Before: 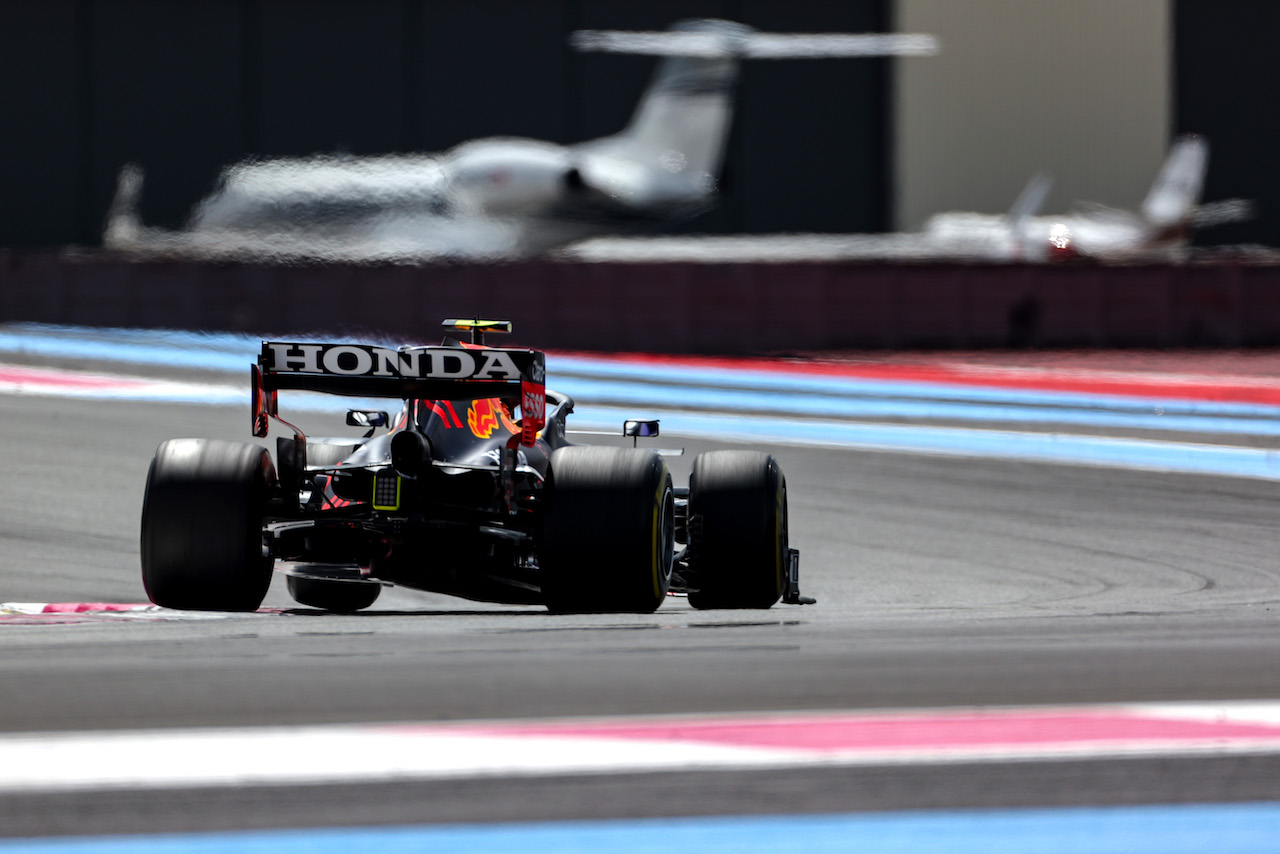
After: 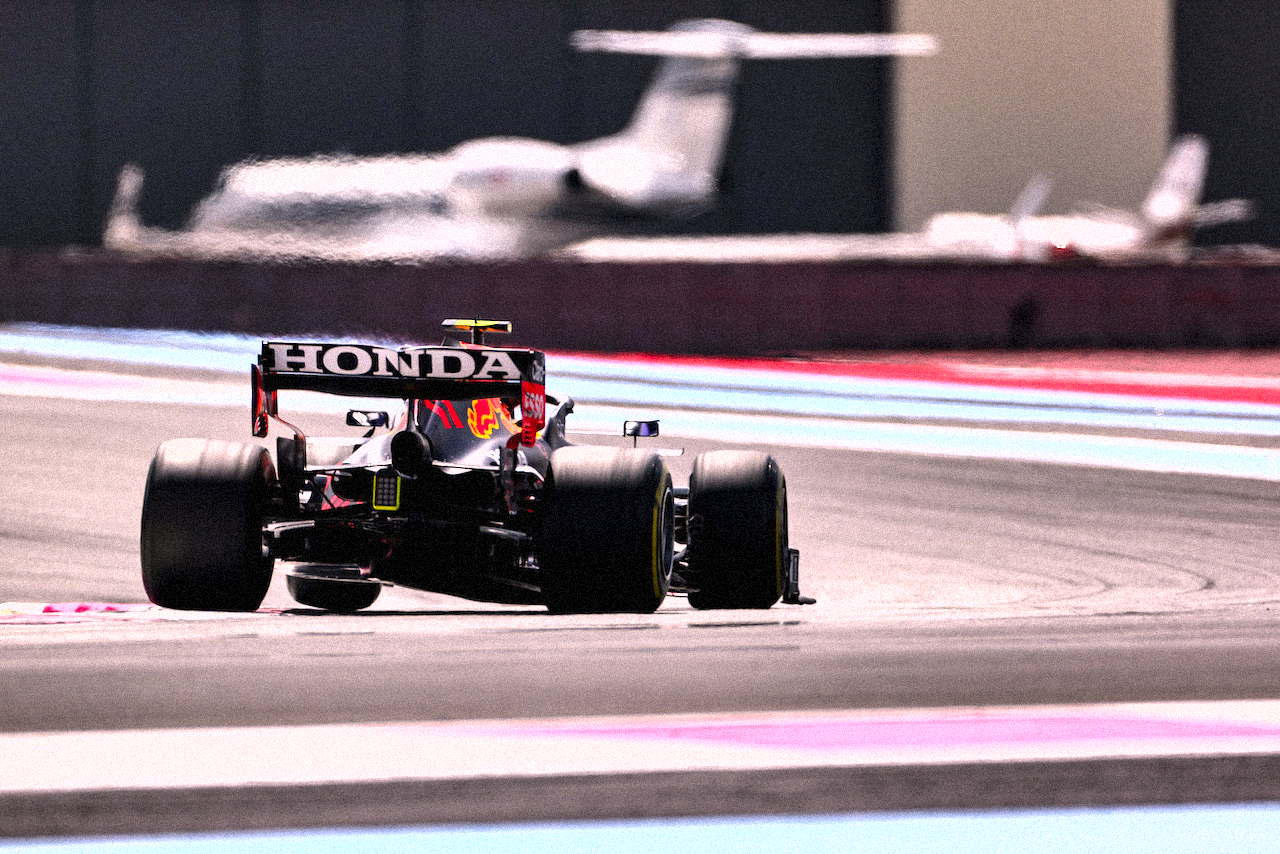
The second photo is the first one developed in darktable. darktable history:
grain: coarseness 9.38 ISO, strength 34.99%, mid-tones bias 0%
exposure: black level correction 0, exposure 1.1 EV, compensate highlight preservation false
color correction: highlights a* 14.52, highlights b* 4.84
shadows and highlights: highlights color adjustment 0%, low approximation 0.01, soften with gaussian
tone equalizer: on, module defaults
